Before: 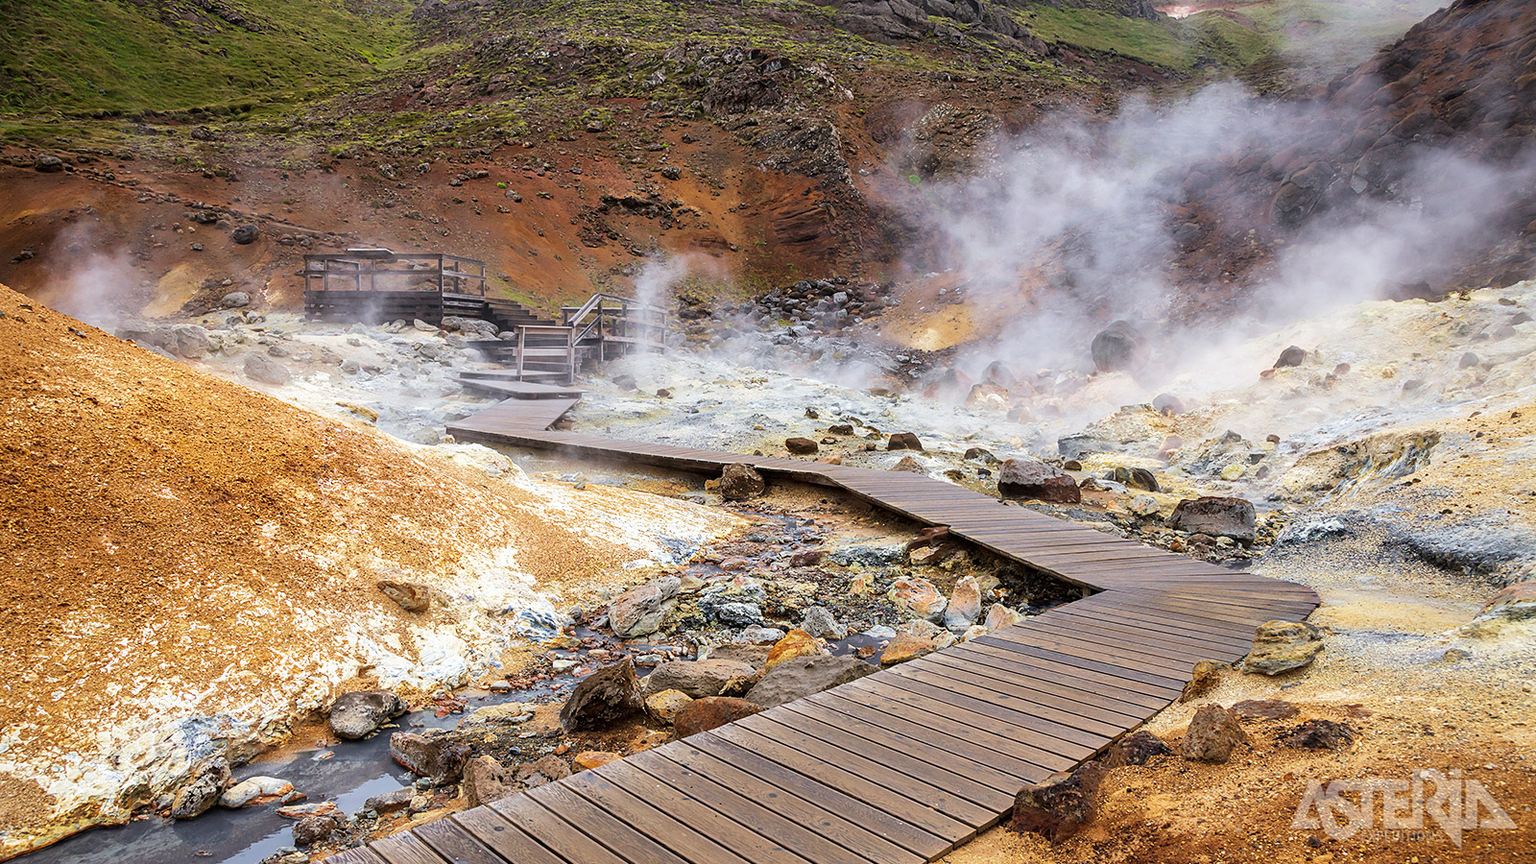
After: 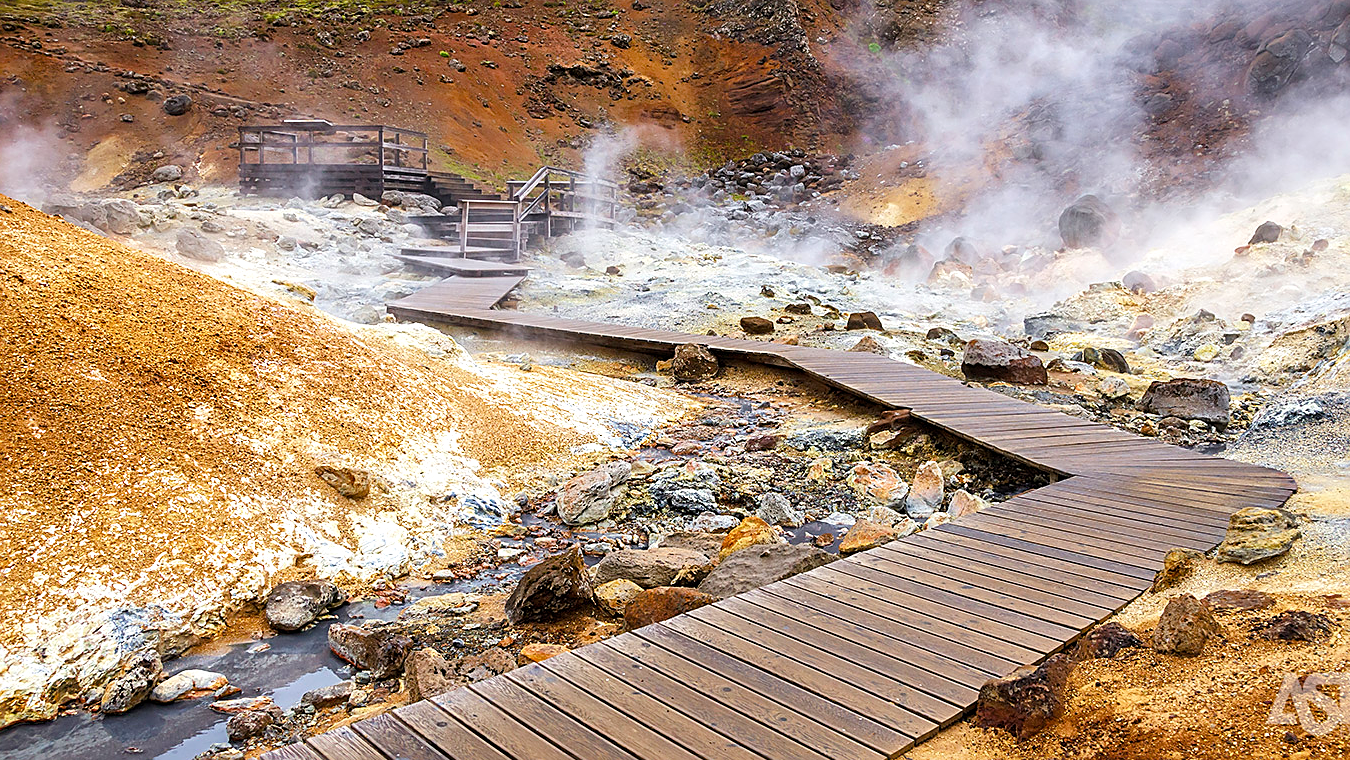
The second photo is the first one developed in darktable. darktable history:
exposure: exposure 0.204 EV, compensate exposure bias true, compensate highlight preservation false
crop and rotate: left 4.884%, top 15.486%, right 10.717%
color balance rgb: perceptual saturation grading › global saturation 9.358%, perceptual saturation grading › highlights -13.759%, perceptual saturation grading › mid-tones 14.484%, perceptual saturation grading › shadows 23.514%, global vibrance 14.235%
sharpen: on, module defaults
